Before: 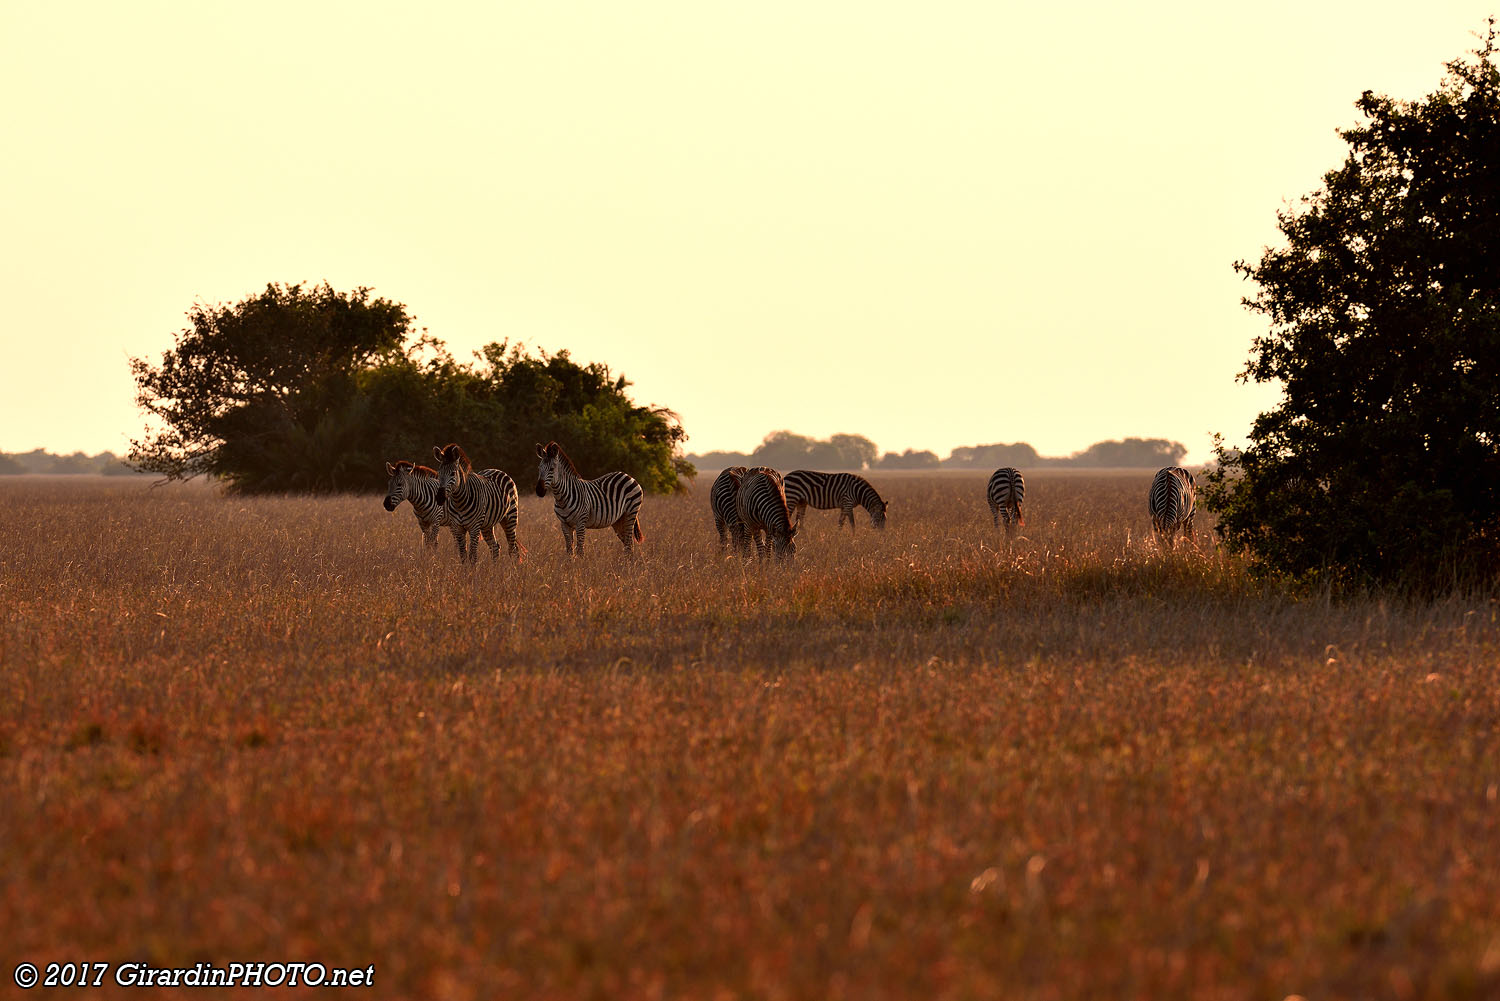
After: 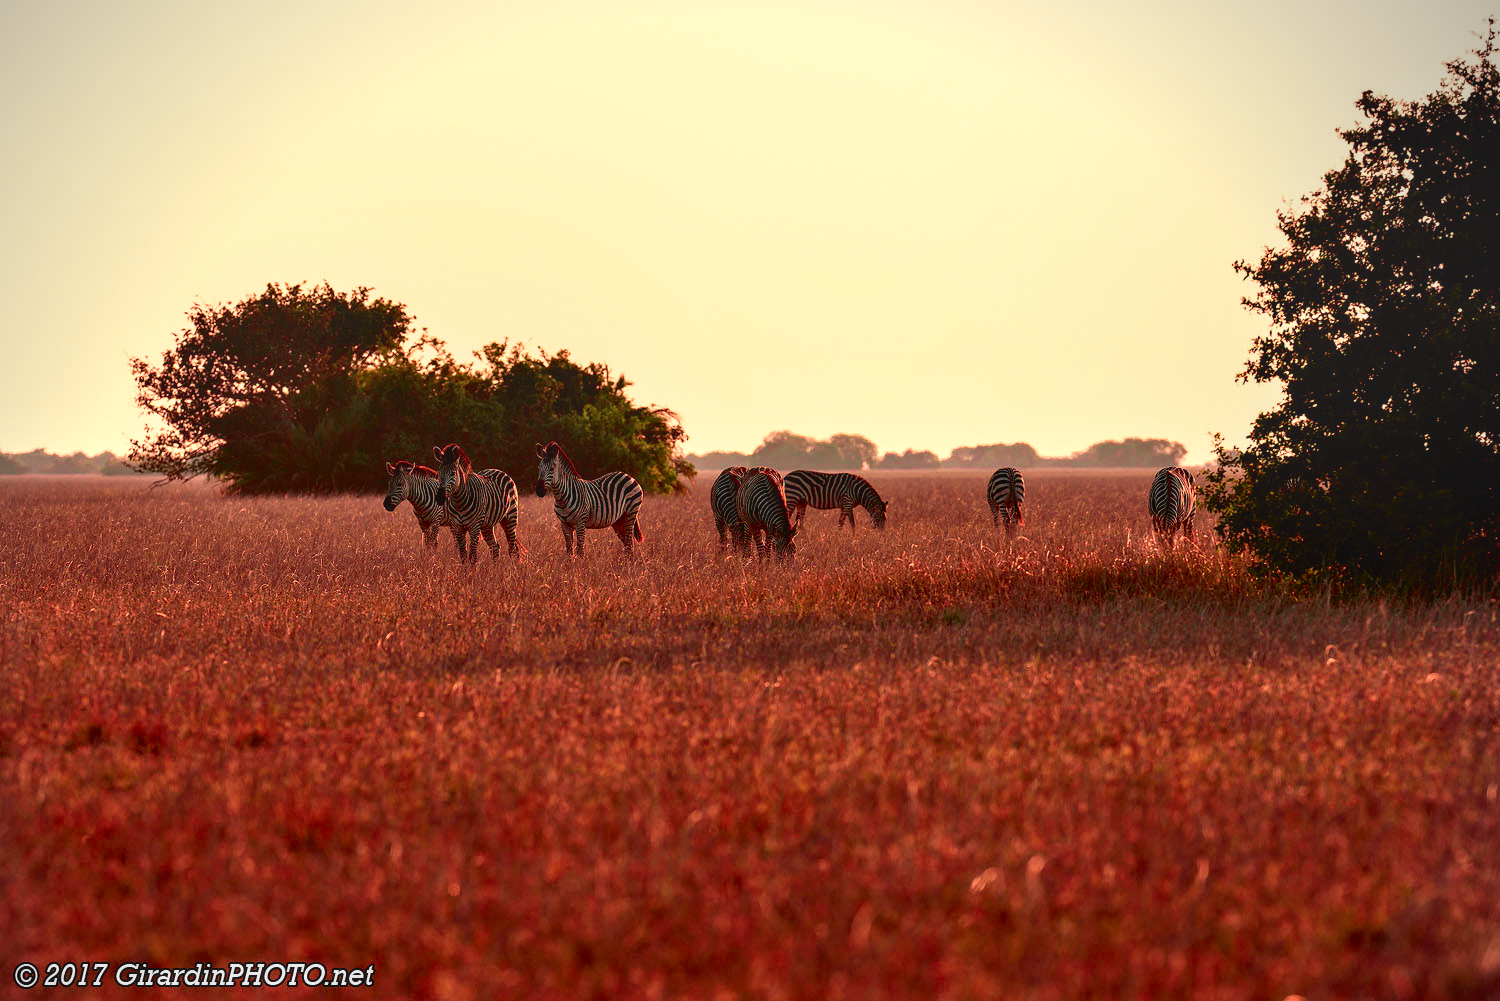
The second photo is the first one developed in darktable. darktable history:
vignetting: fall-off start 91.35%, center (-0.027, 0.403), unbound false
tone curve: curves: ch0 [(0, 0.036) (0.119, 0.115) (0.466, 0.498) (0.715, 0.767) (0.817, 0.865) (1, 0.998)]; ch1 [(0, 0) (0.377, 0.424) (0.442, 0.491) (0.487, 0.502) (0.514, 0.512) (0.536, 0.577) (0.66, 0.724) (1, 1)]; ch2 [(0, 0) (0.38, 0.405) (0.463, 0.443) (0.492, 0.486) (0.526, 0.541) (0.578, 0.598) (1, 1)], color space Lab, independent channels, preserve colors none
local contrast: on, module defaults
